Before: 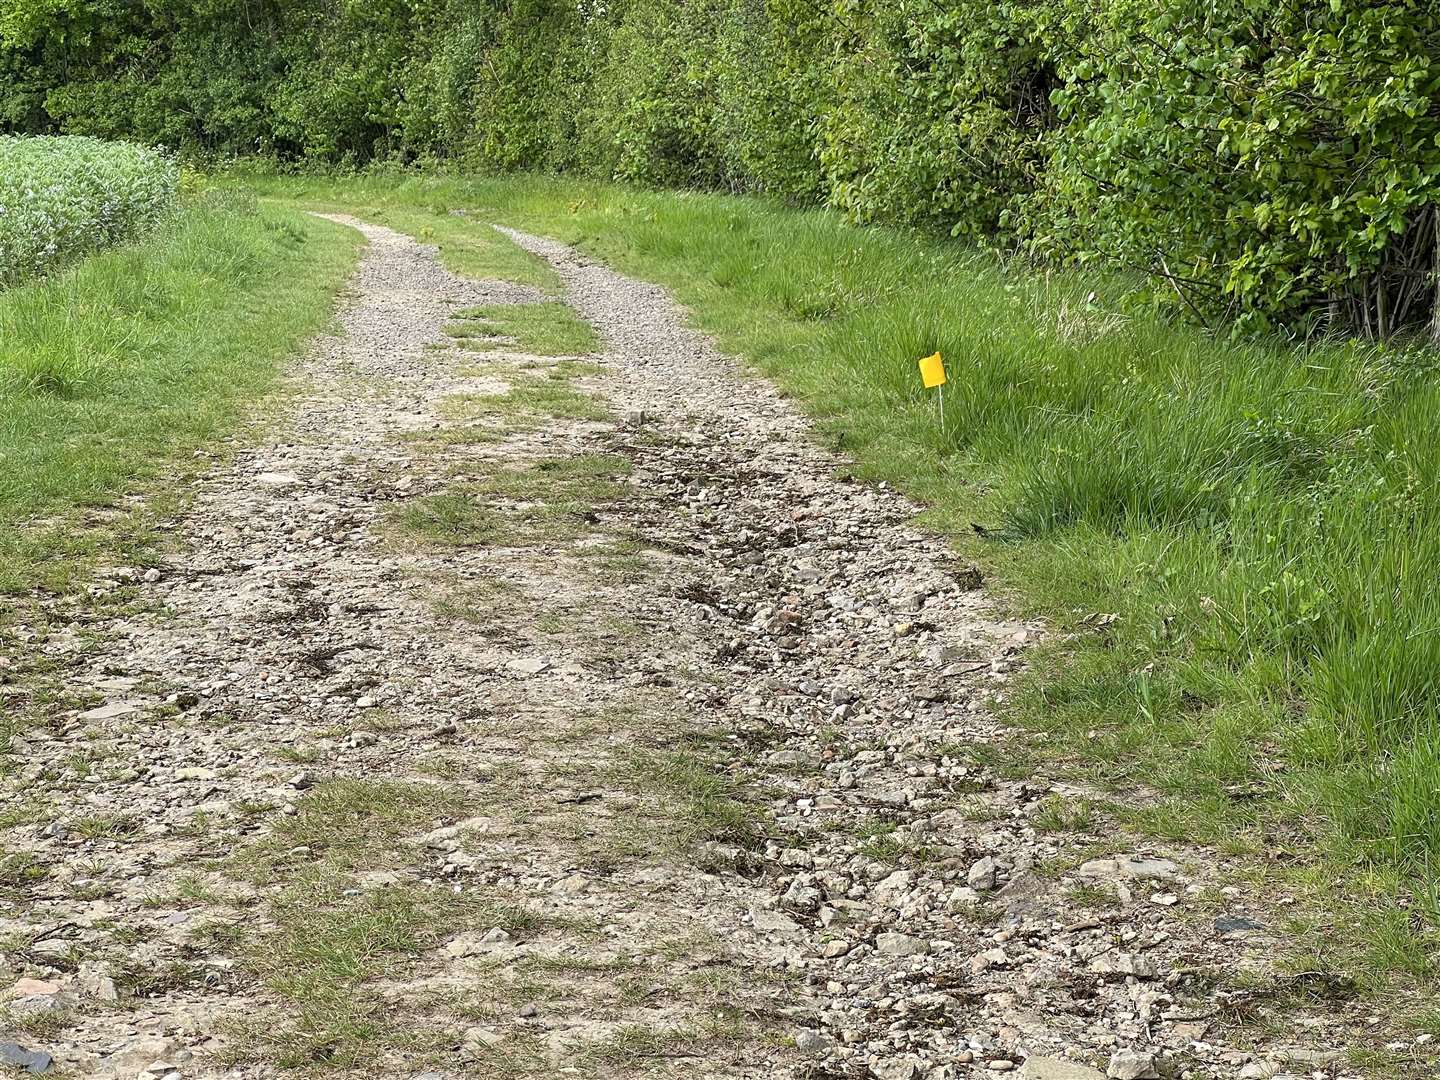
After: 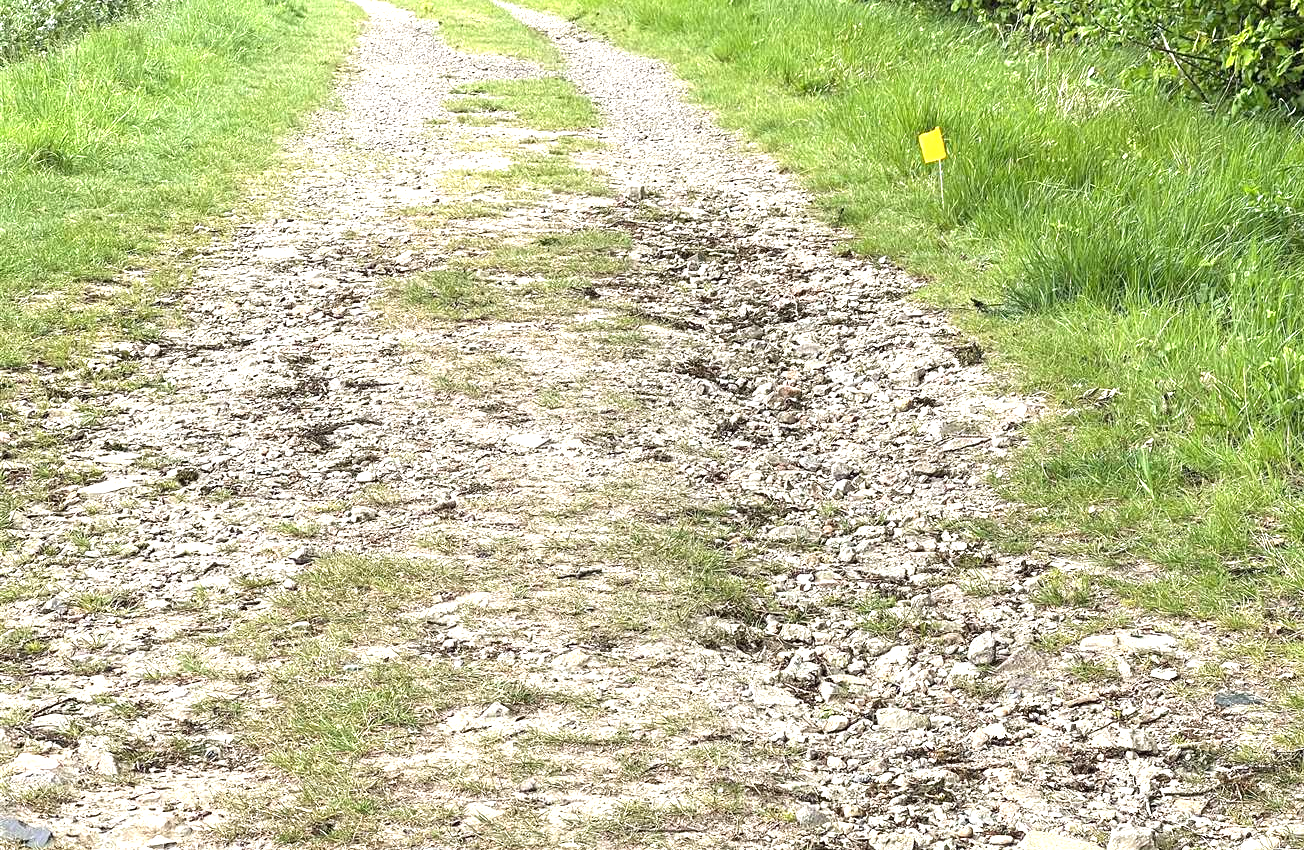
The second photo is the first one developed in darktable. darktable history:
exposure: black level correction 0, exposure 1 EV, compensate exposure bias true, compensate highlight preservation false
crop: top 20.916%, right 9.437%, bottom 0.316%
